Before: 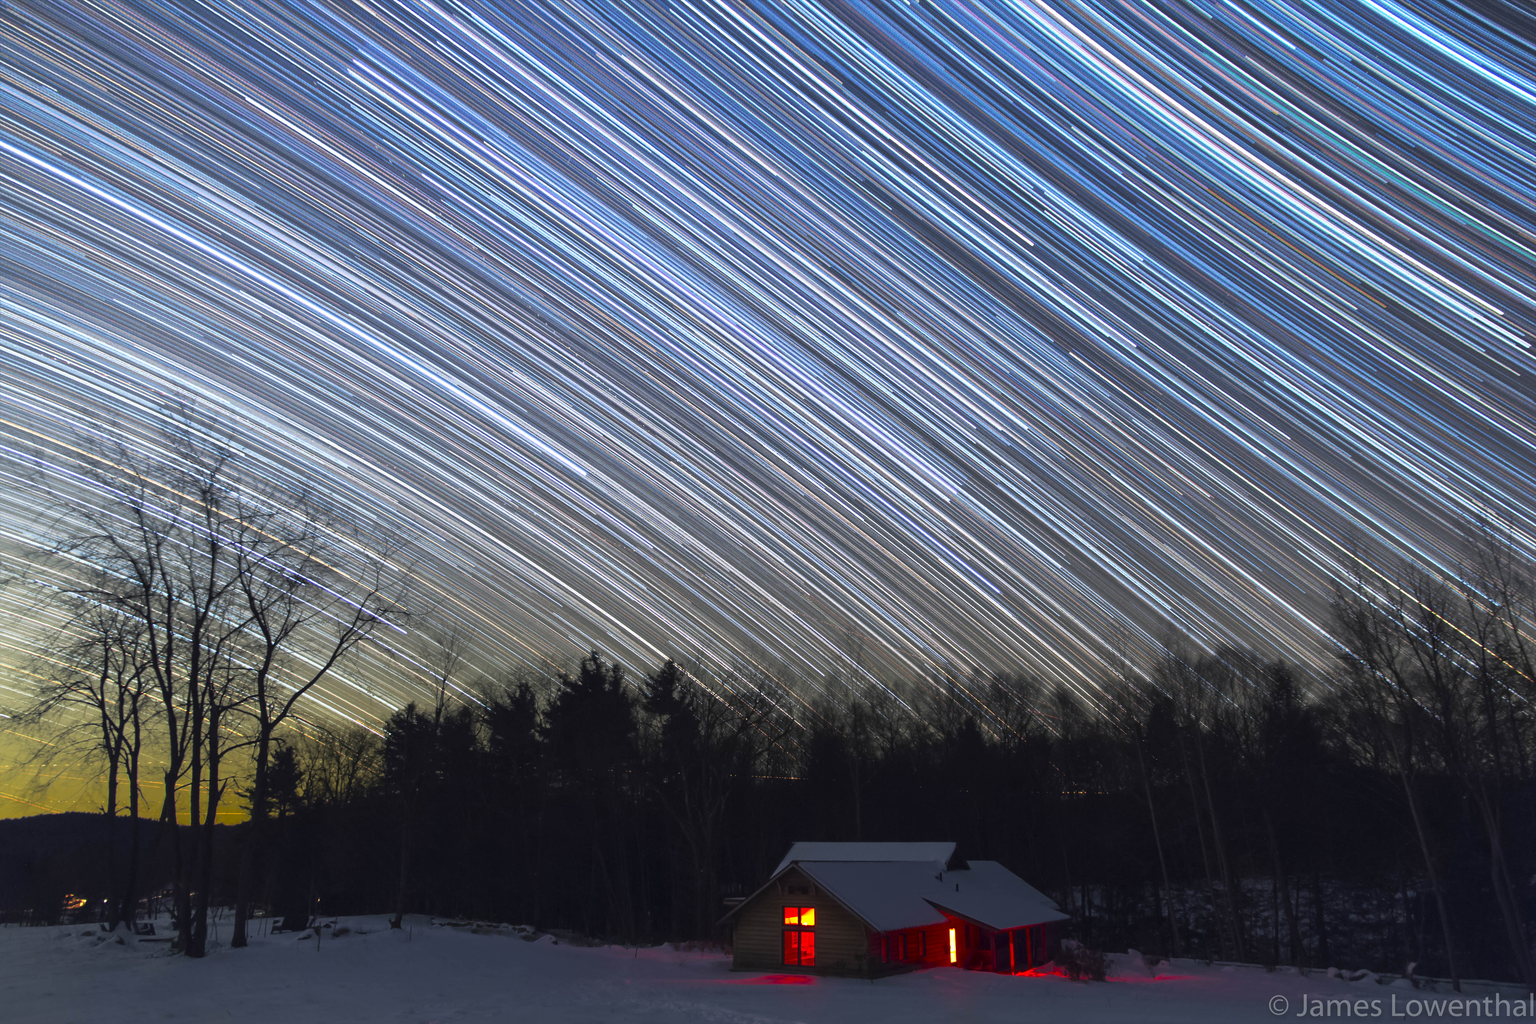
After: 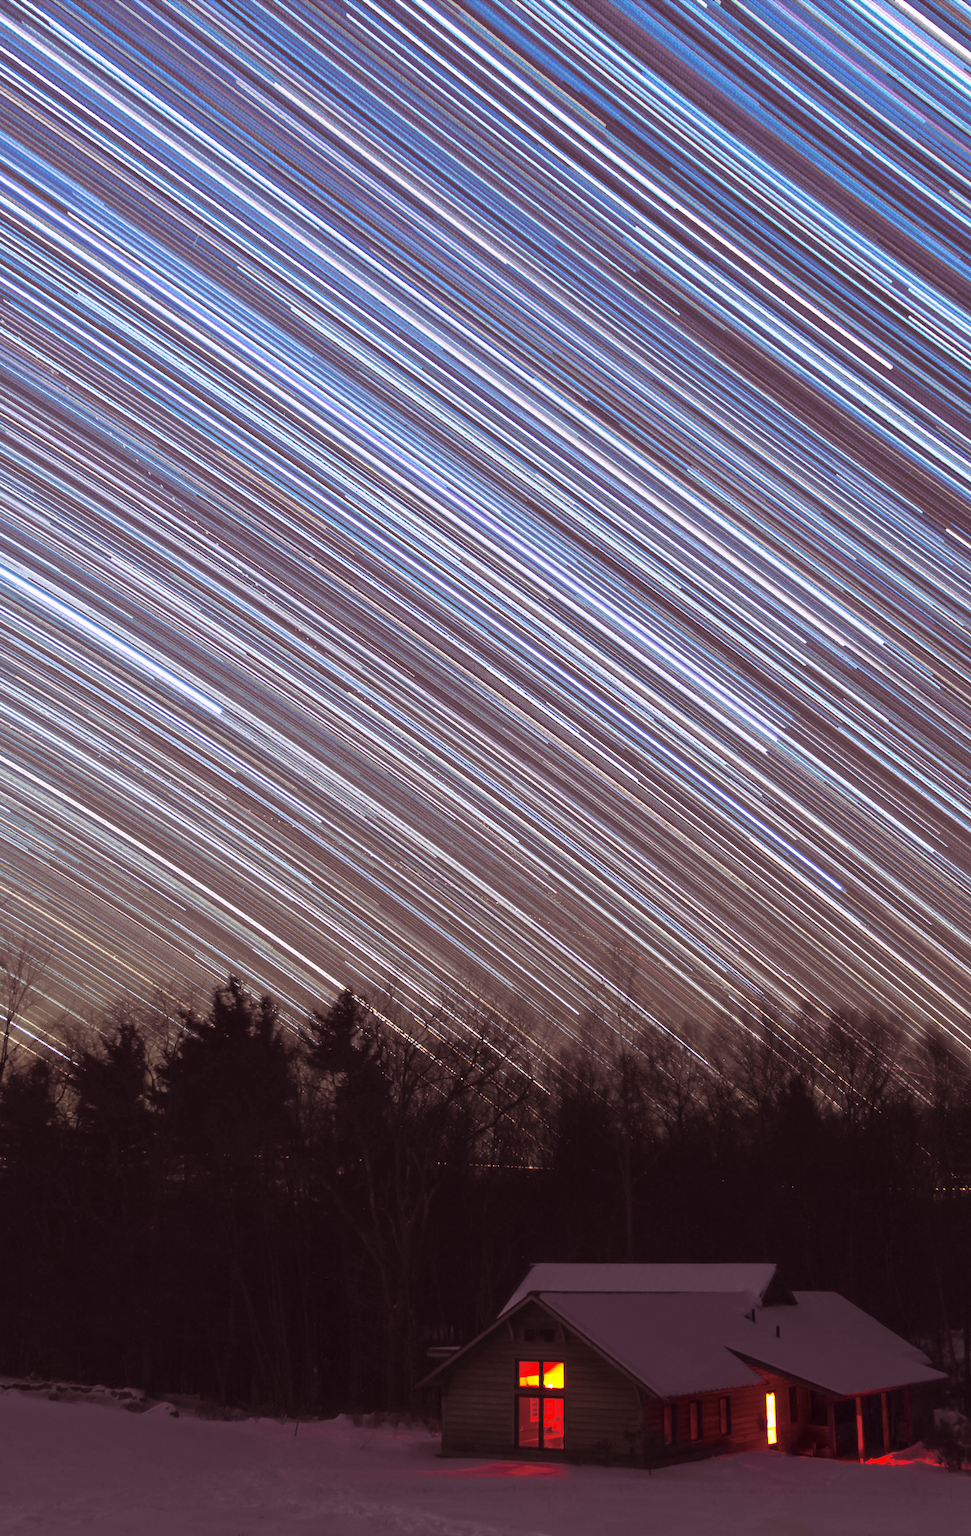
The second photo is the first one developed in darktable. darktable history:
crop: left 28.583%, right 29.231%
split-toning: highlights › hue 298.8°, highlights › saturation 0.73, compress 41.76%
